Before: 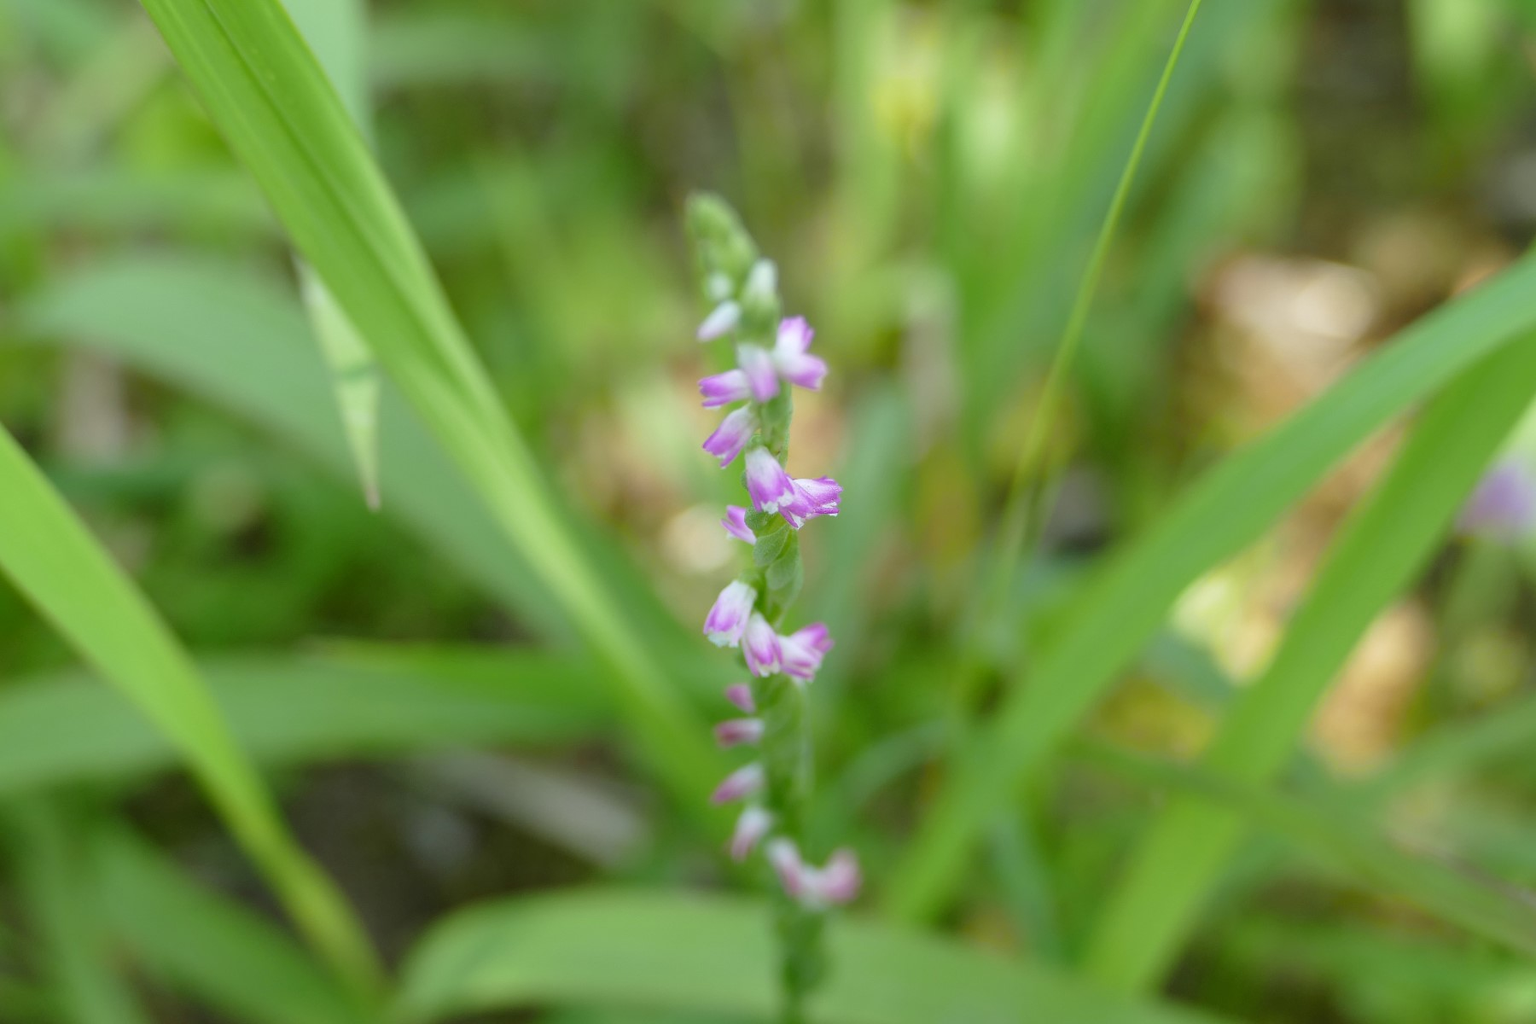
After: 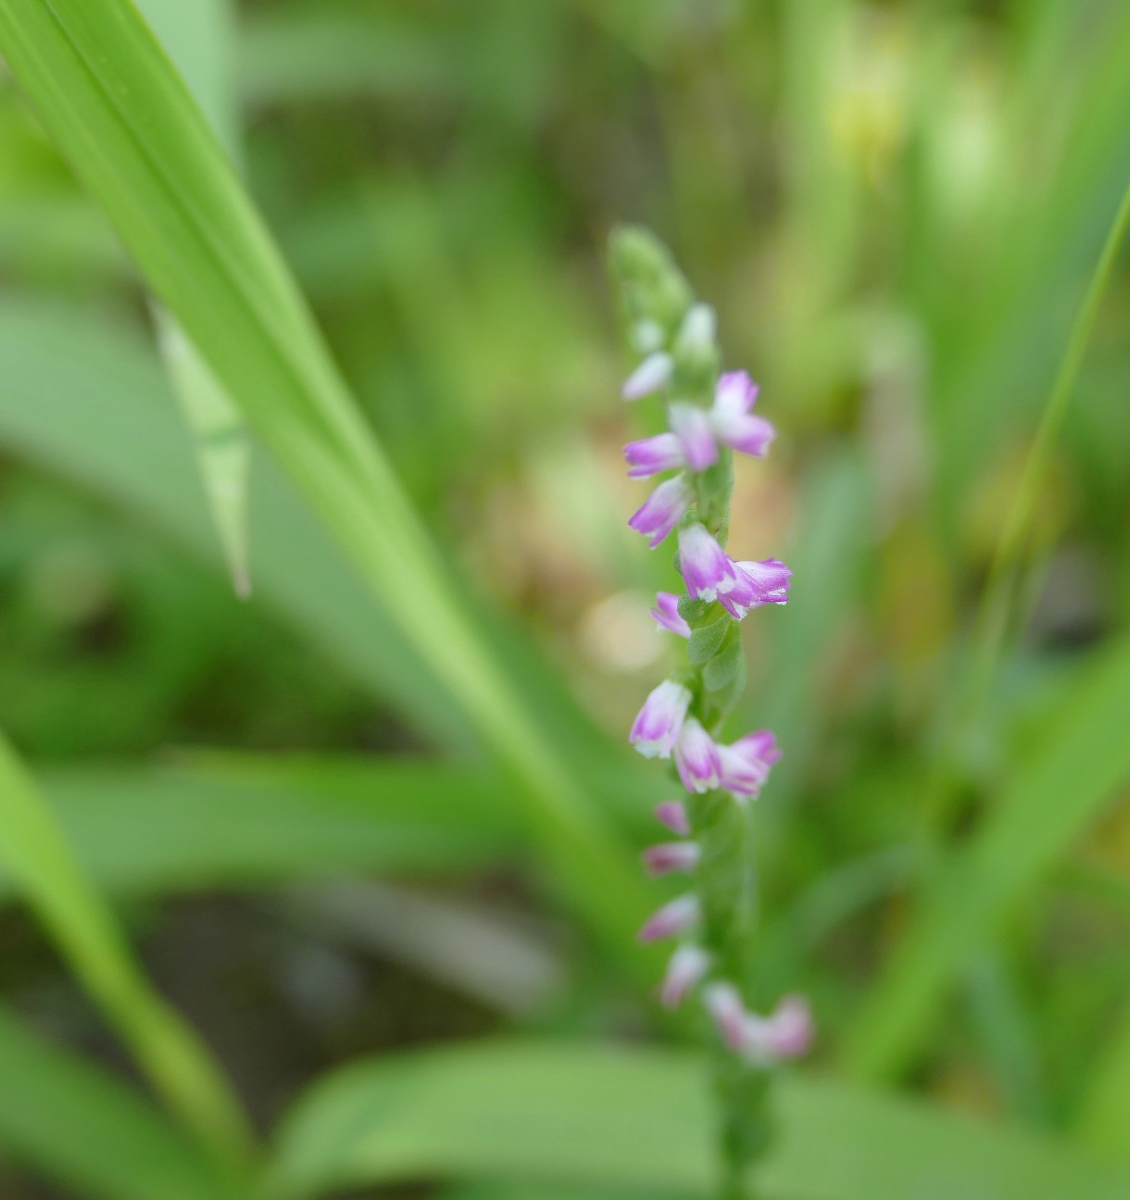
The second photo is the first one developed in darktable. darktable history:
tone curve: curves: ch0 [(0, 0) (0.003, 0.022) (0.011, 0.027) (0.025, 0.038) (0.044, 0.056) (0.069, 0.081) (0.1, 0.11) (0.136, 0.145) (0.177, 0.185) (0.224, 0.229) (0.277, 0.278) (0.335, 0.335) (0.399, 0.399) (0.468, 0.468) (0.543, 0.543) (0.623, 0.623) (0.709, 0.705) (0.801, 0.793) (0.898, 0.887) (1, 1)], preserve colors none
crop: left 10.862%, right 26.34%
